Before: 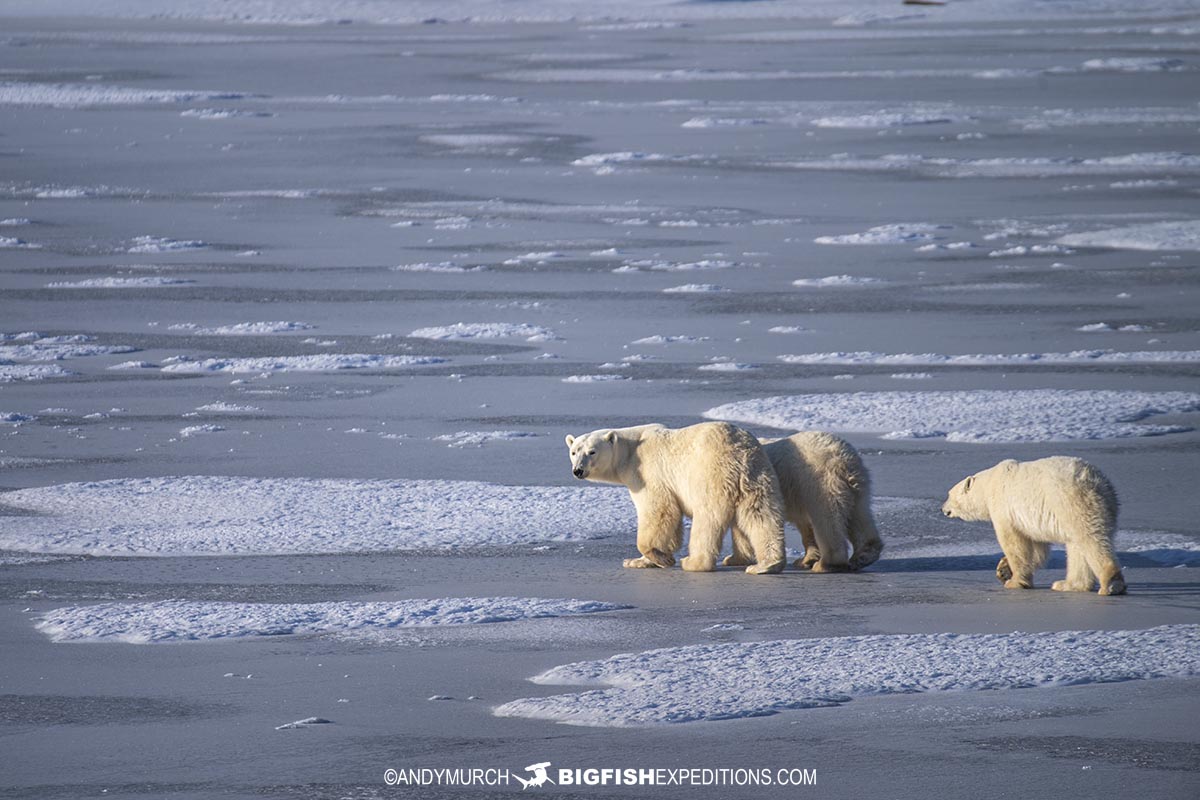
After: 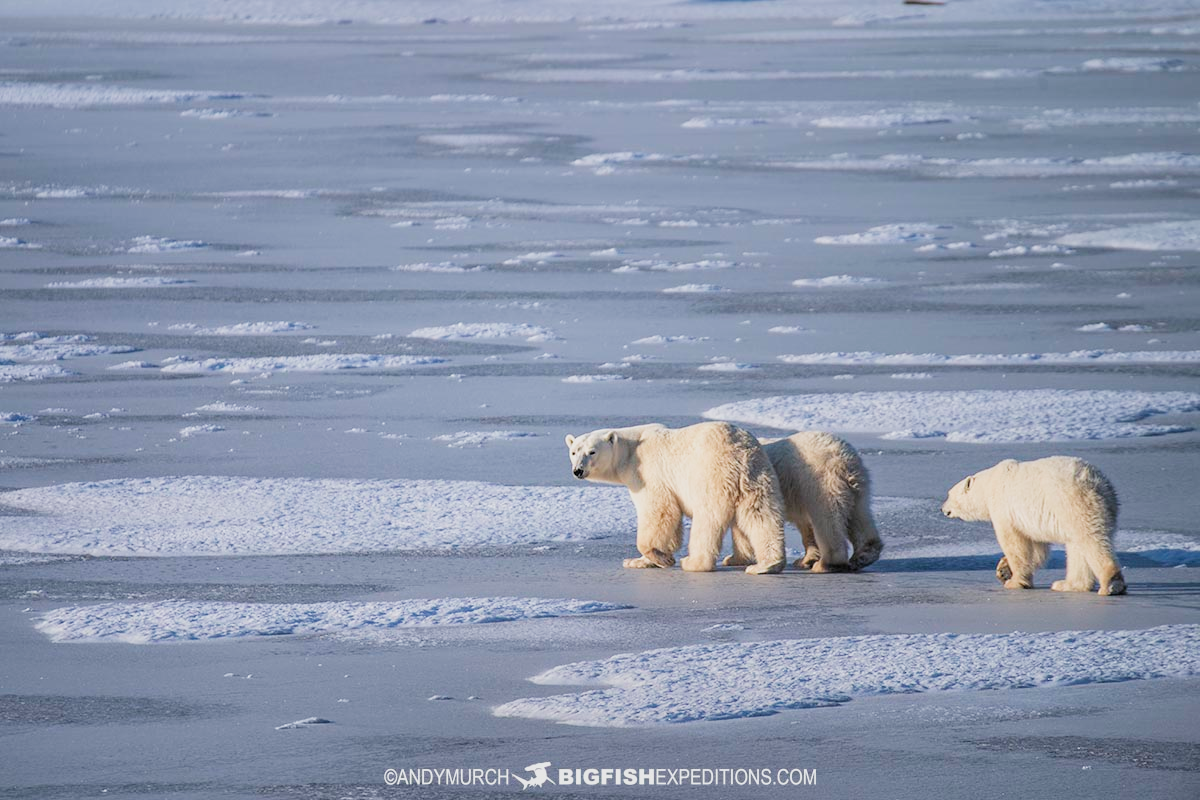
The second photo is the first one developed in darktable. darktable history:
filmic rgb: black relative exposure -7.65 EV, white relative exposure 4.56 EV, hardness 3.61, color science v4 (2020)
exposure: black level correction 0, exposure 0.589 EV, compensate highlight preservation false
